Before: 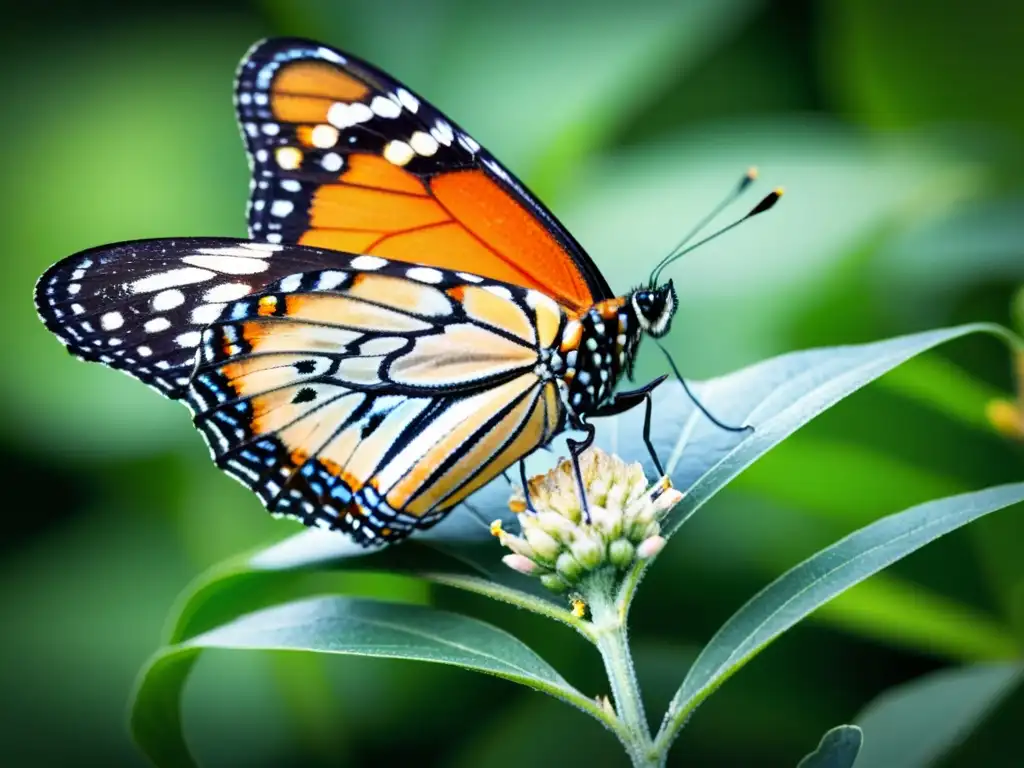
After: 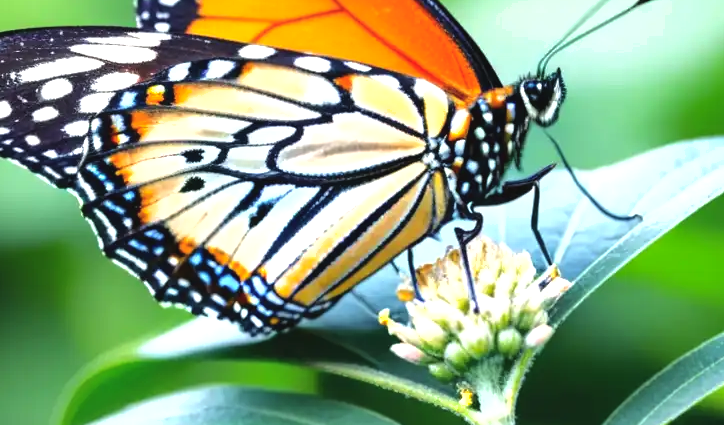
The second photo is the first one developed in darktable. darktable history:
exposure: black level correction 0, exposure 0.499 EV, compensate highlight preservation false
crop: left 10.978%, top 27.512%, right 18.238%, bottom 17.079%
contrast brightness saturation: contrast 0.045
color balance rgb: global offset › luminance 0.469%, global offset › hue 60.15°, perceptual saturation grading › global saturation 0.286%
shadows and highlights: shadows 8.92, white point adjustment 1.02, highlights -39.4
